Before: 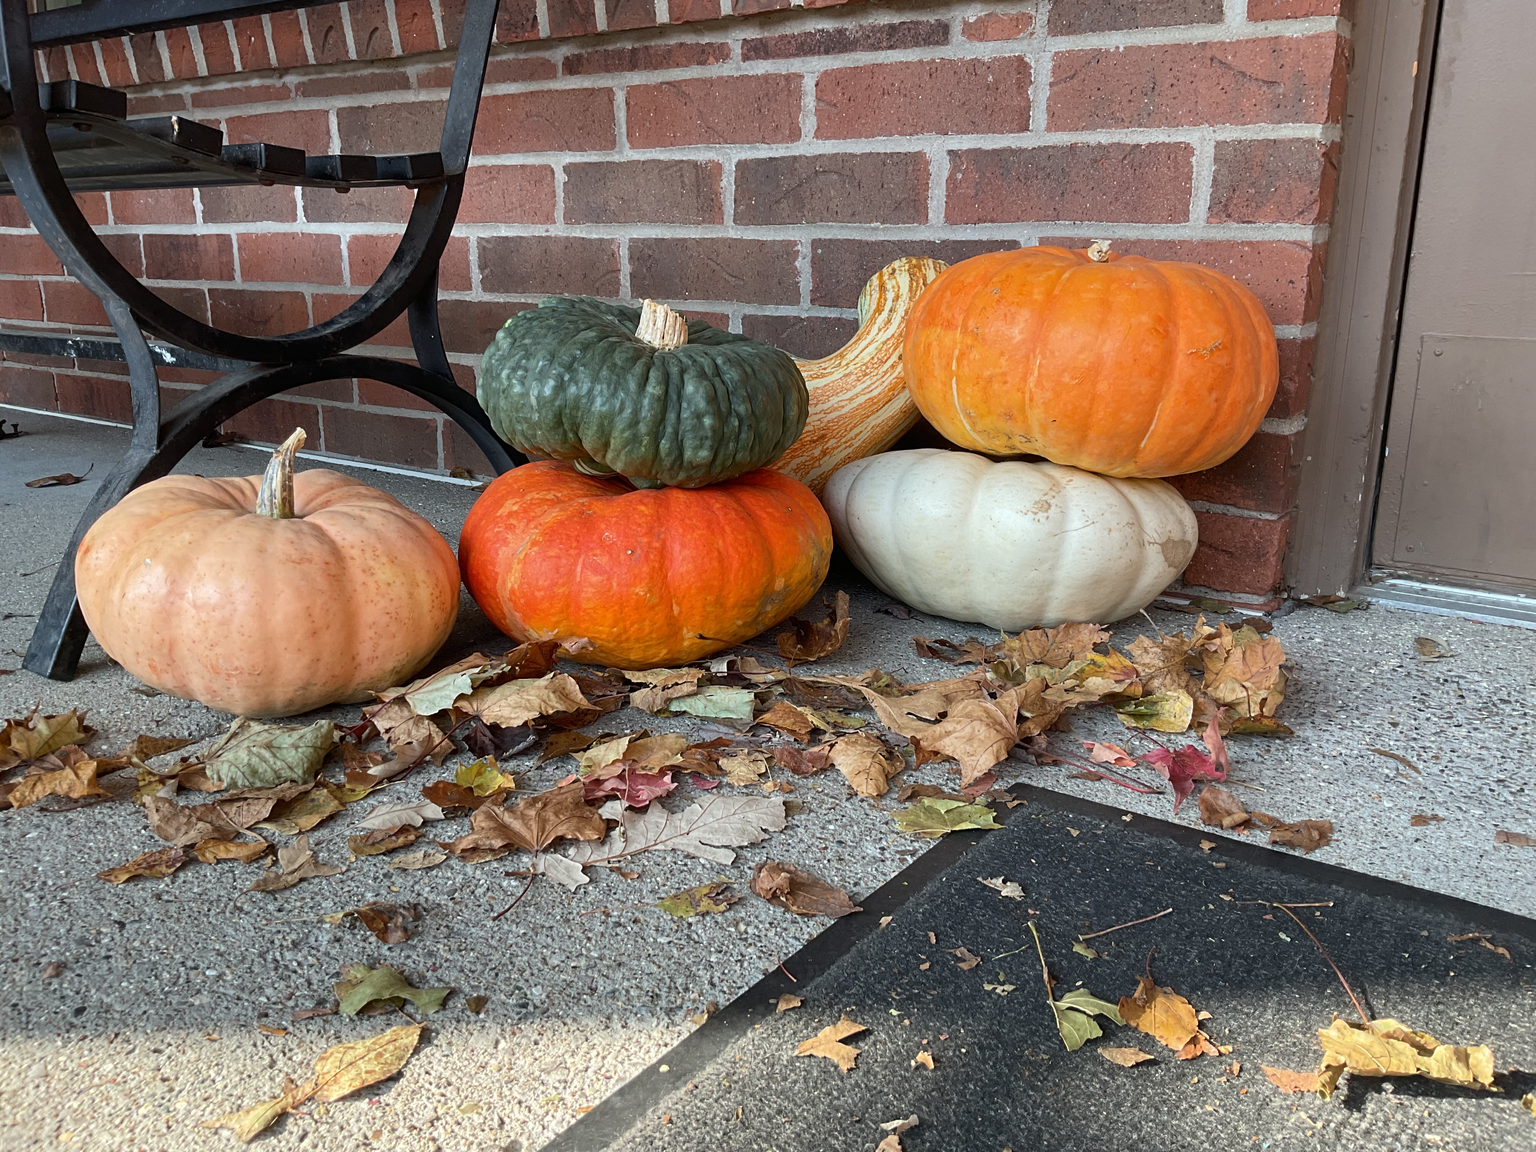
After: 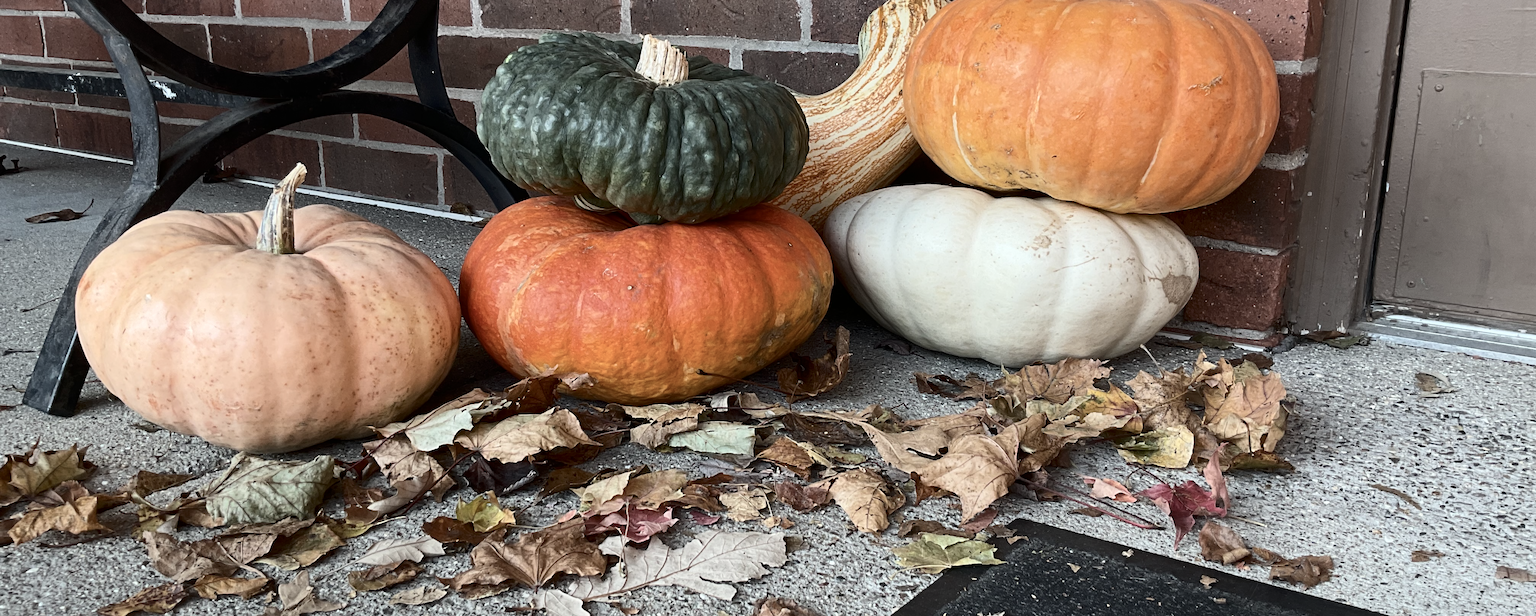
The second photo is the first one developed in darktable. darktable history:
contrast brightness saturation: contrast 0.25, saturation -0.31
crop and rotate: top 23.043%, bottom 23.437%
